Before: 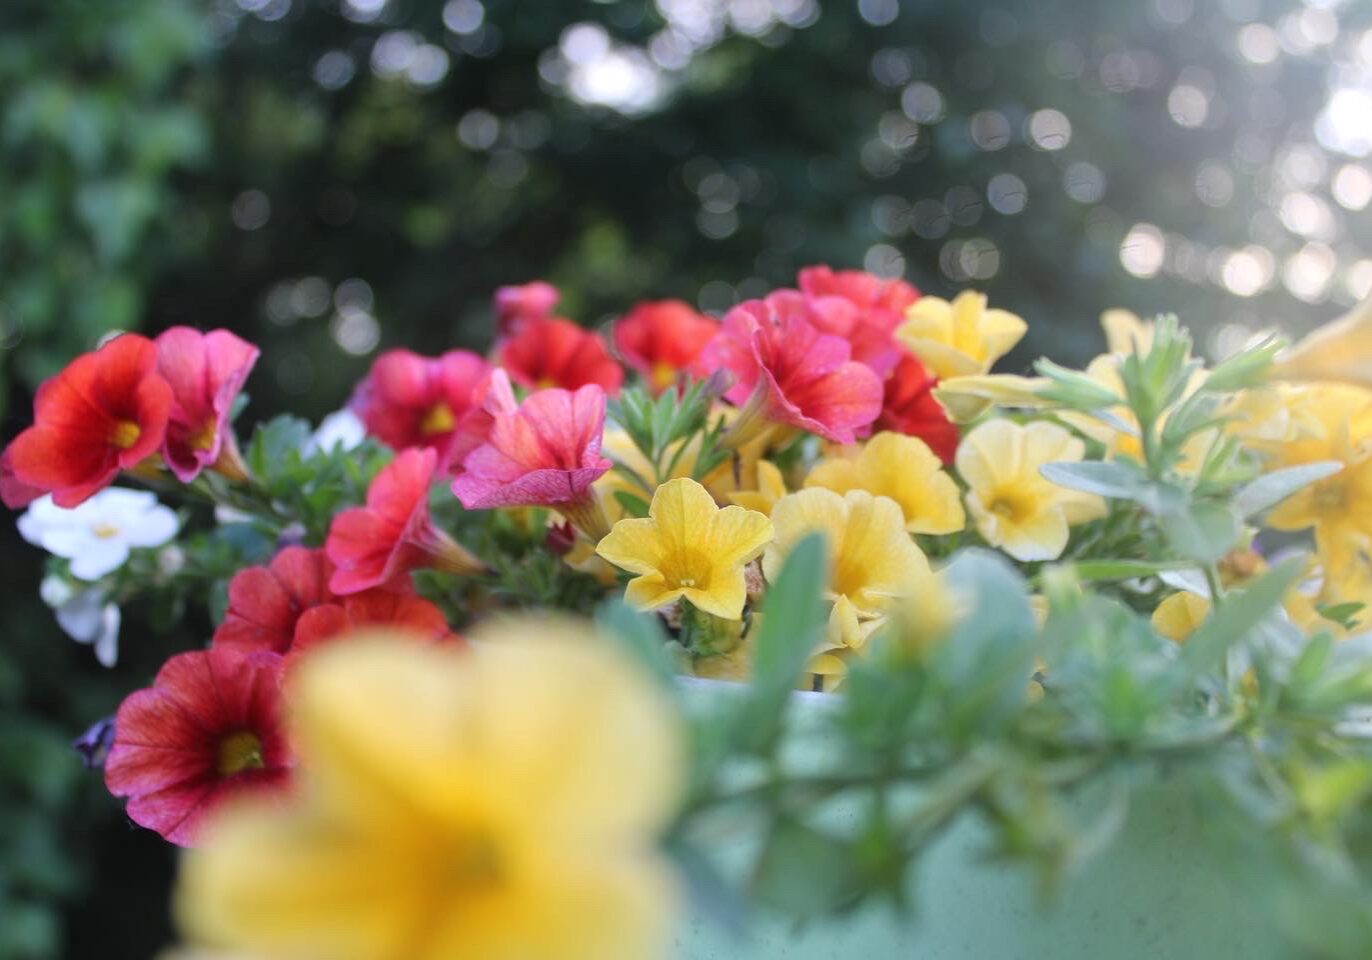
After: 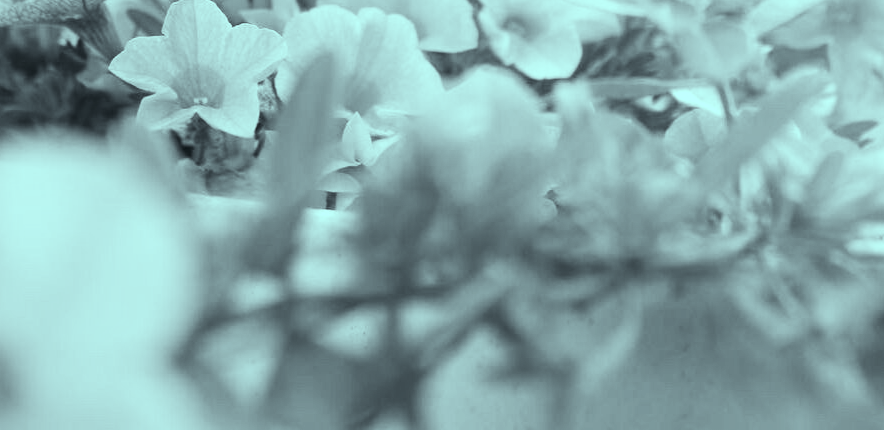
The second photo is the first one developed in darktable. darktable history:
crop and rotate: left 35.509%, top 50.238%, bottom 4.934%
contrast brightness saturation: contrast 0.23, brightness 0.1, saturation 0.29
color balance: mode lift, gamma, gain (sRGB), lift [0.997, 0.979, 1.021, 1.011], gamma [1, 1.084, 0.916, 0.998], gain [1, 0.87, 1.13, 1.101], contrast 4.55%, contrast fulcrum 38.24%, output saturation 104.09%
color calibration: output gray [0.21, 0.42, 0.37, 0], gray › normalize channels true, illuminant same as pipeline (D50), adaptation XYZ, x 0.346, y 0.359, gamut compression 0
